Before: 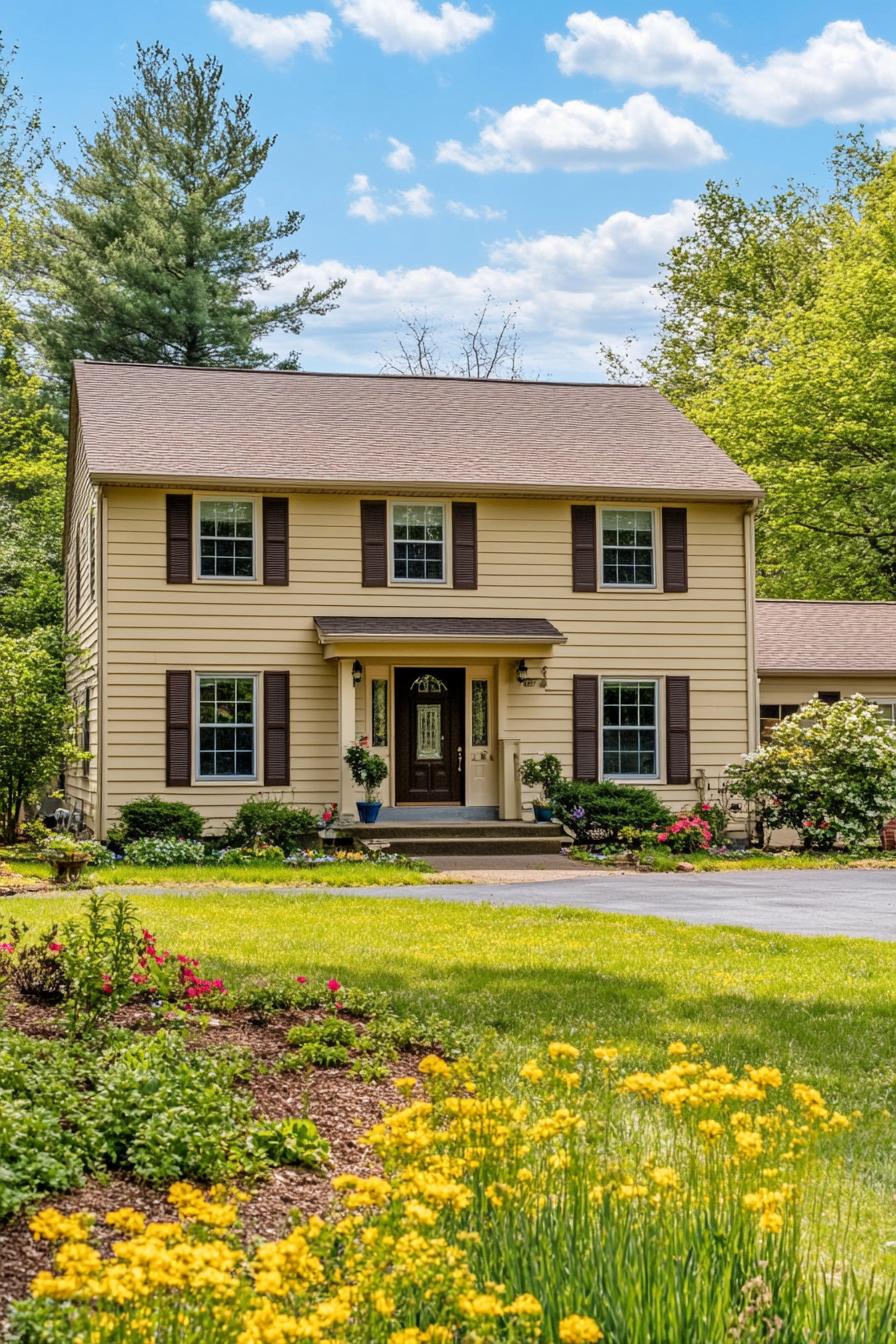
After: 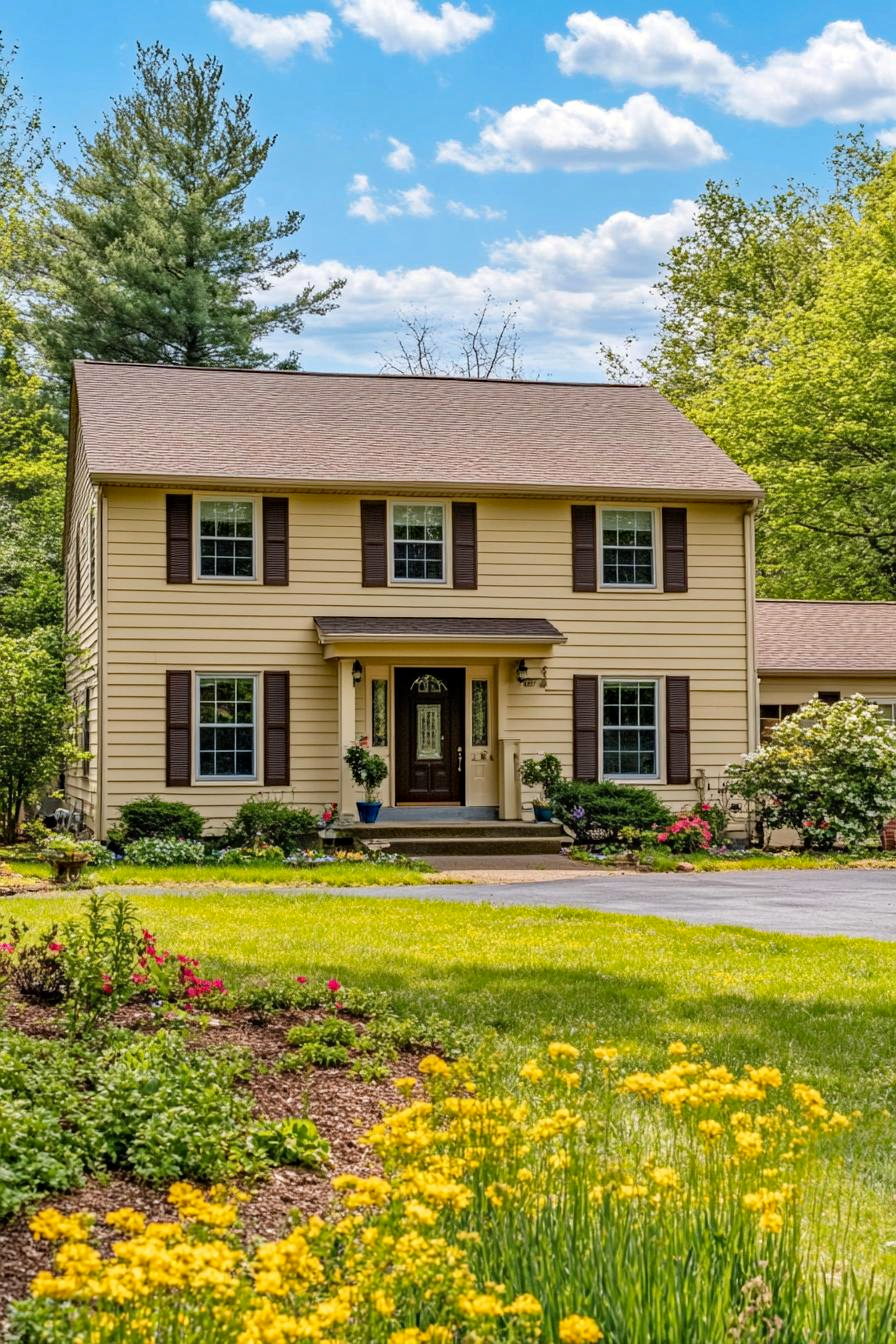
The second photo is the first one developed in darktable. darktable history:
haze removal: strength 0.287, distance 0.256, compatibility mode true, adaptive false
